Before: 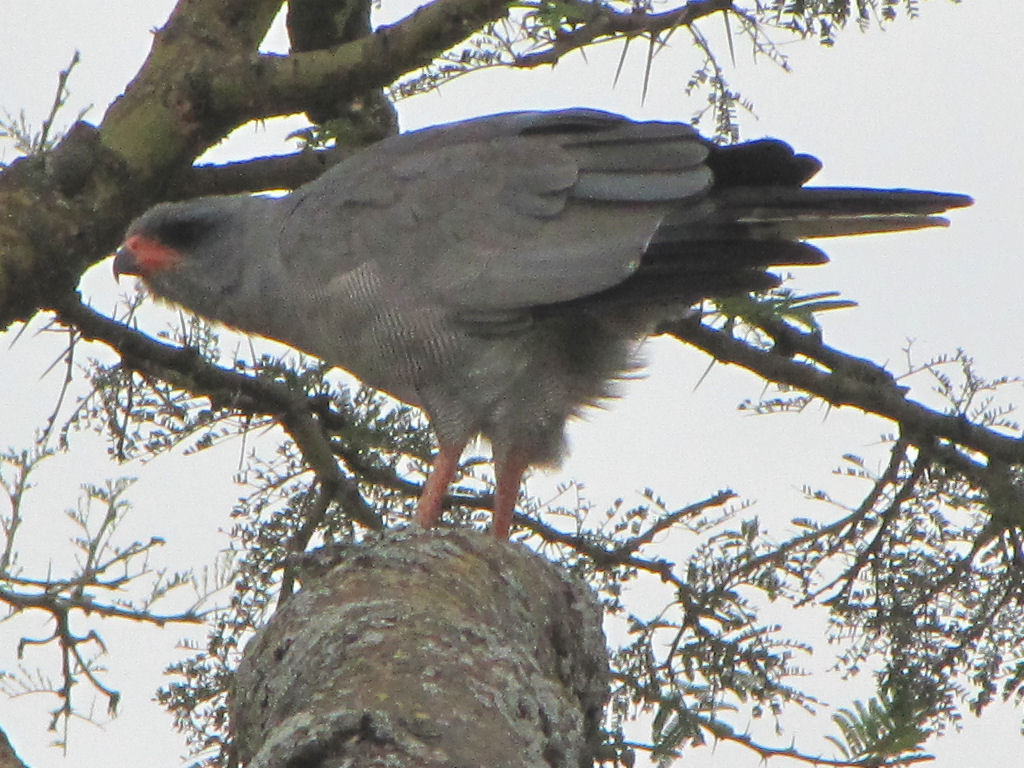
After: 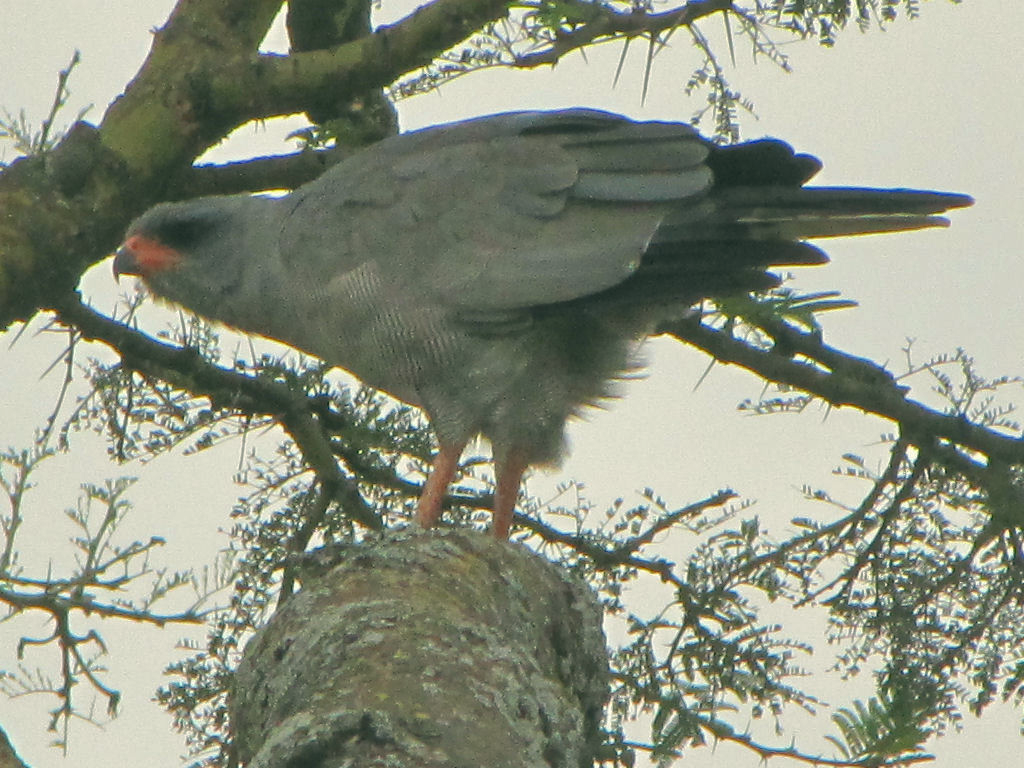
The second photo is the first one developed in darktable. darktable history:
color correction: highlights a* -0.482, highlights b* 9.48, shadows a* -9.48, shadows b* 0.803
shadows and highlights: on, module defaults
